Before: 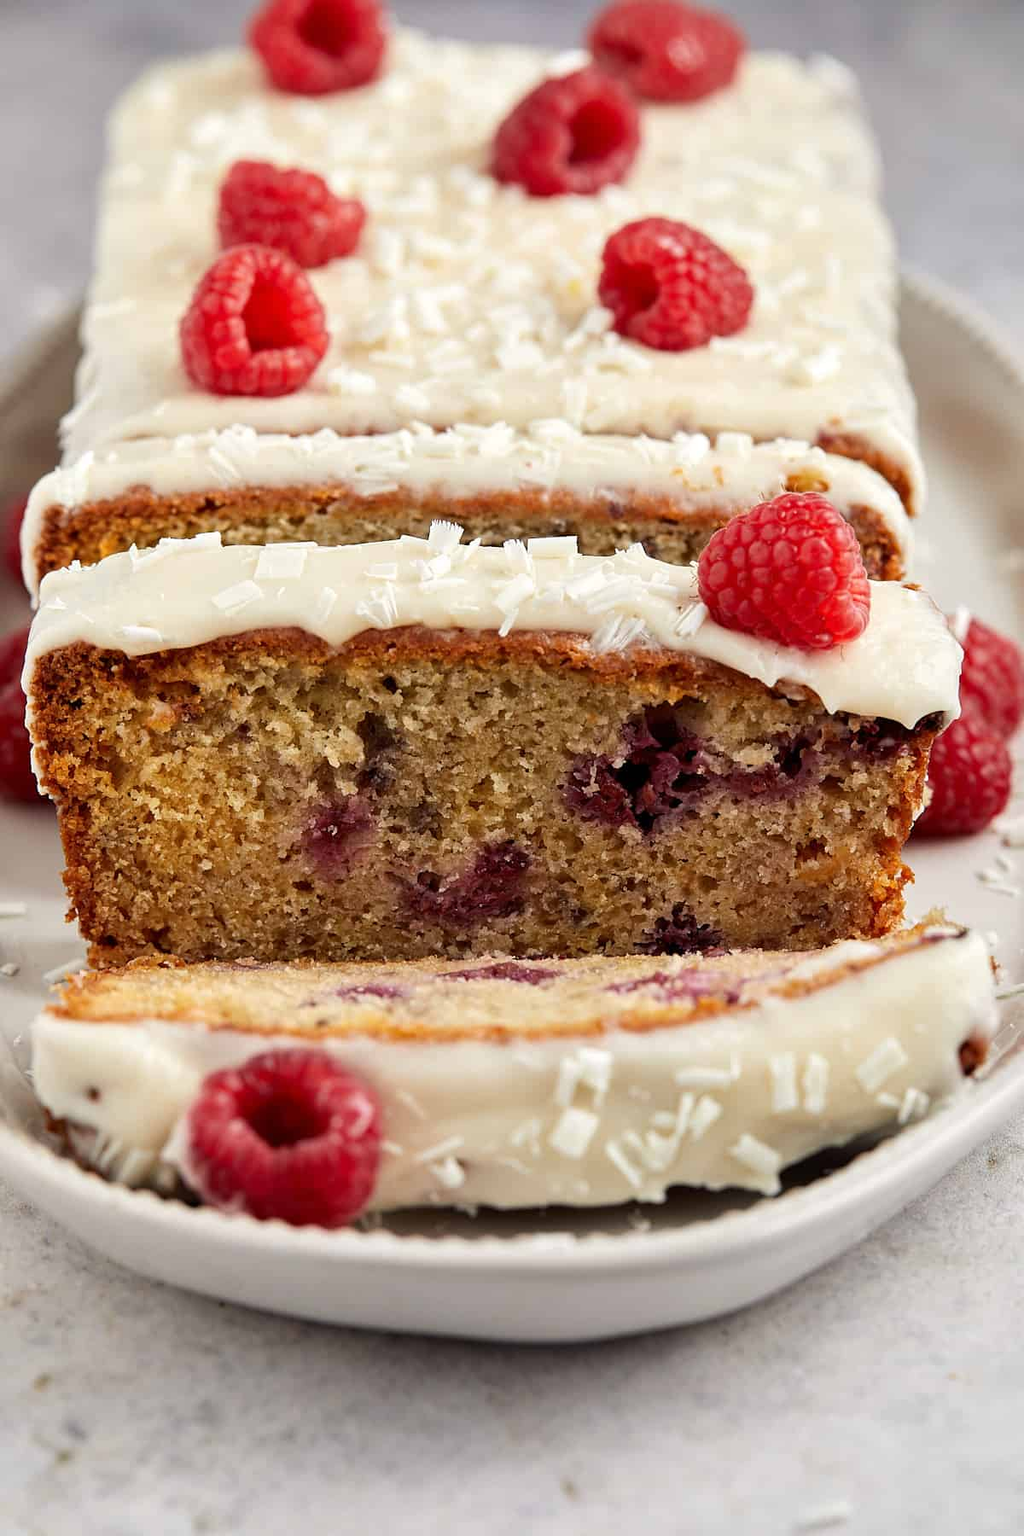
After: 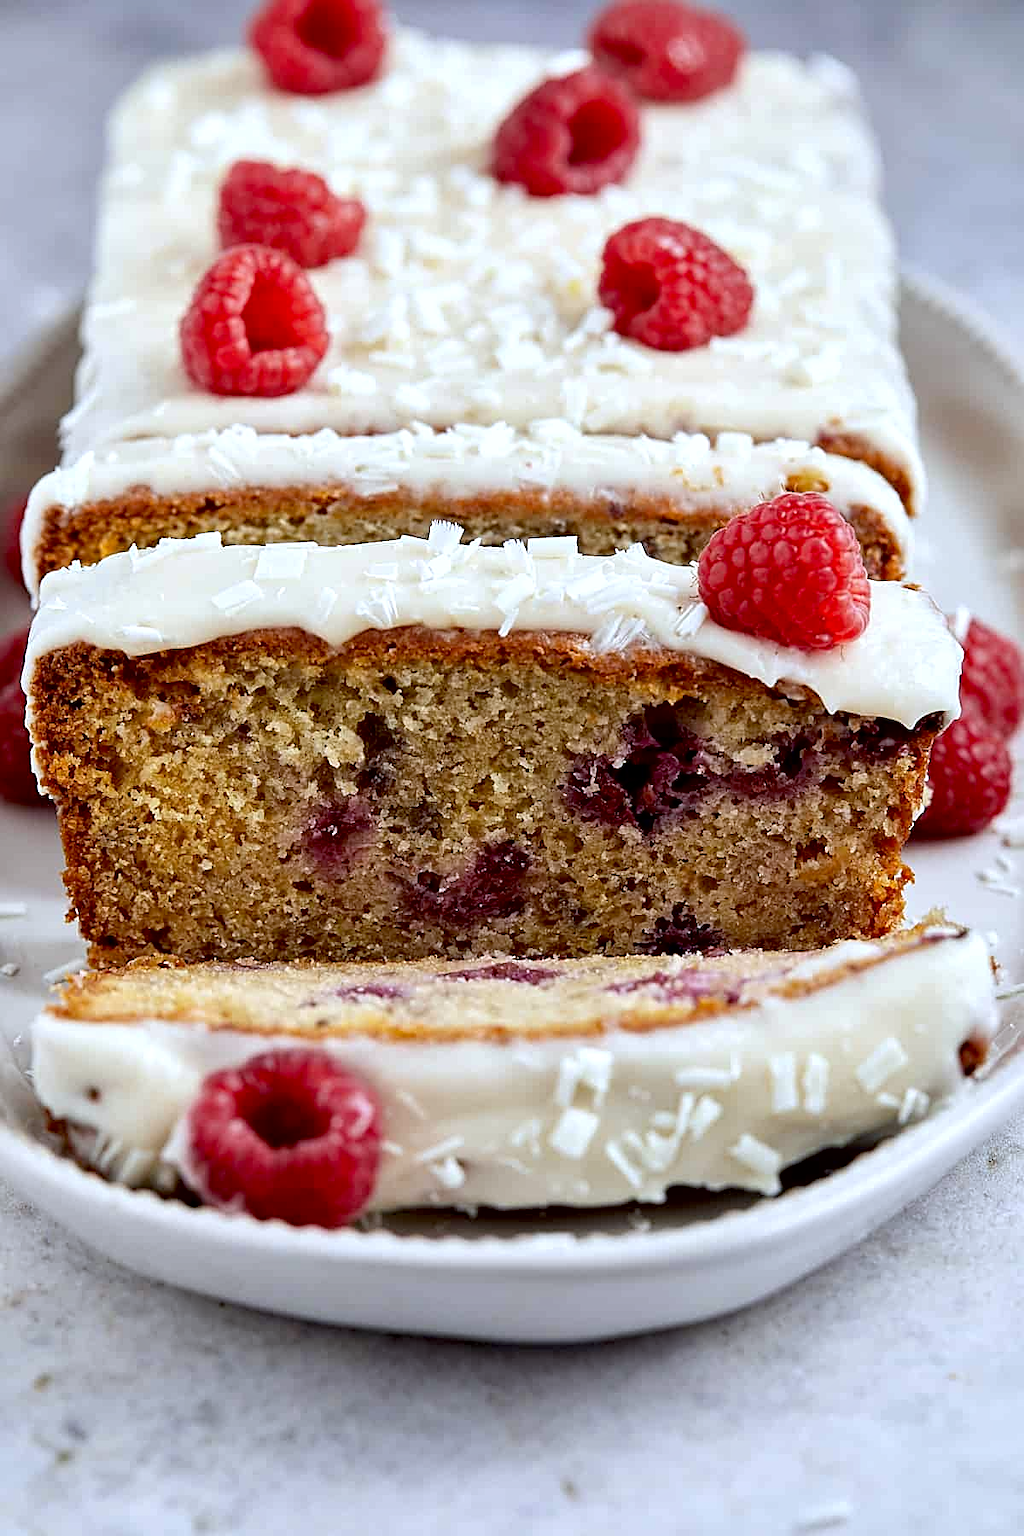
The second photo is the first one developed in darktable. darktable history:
local contrast: mode bilateral grid, contrast 20, coarseness 50, detail 120%, midtone range 0.2
sharpen: on, module defaults
white balance: red 0.931, blue 1.11
exposure: black level correction 0.009, exposure 0.119 EV, compensate highlight preservation false
